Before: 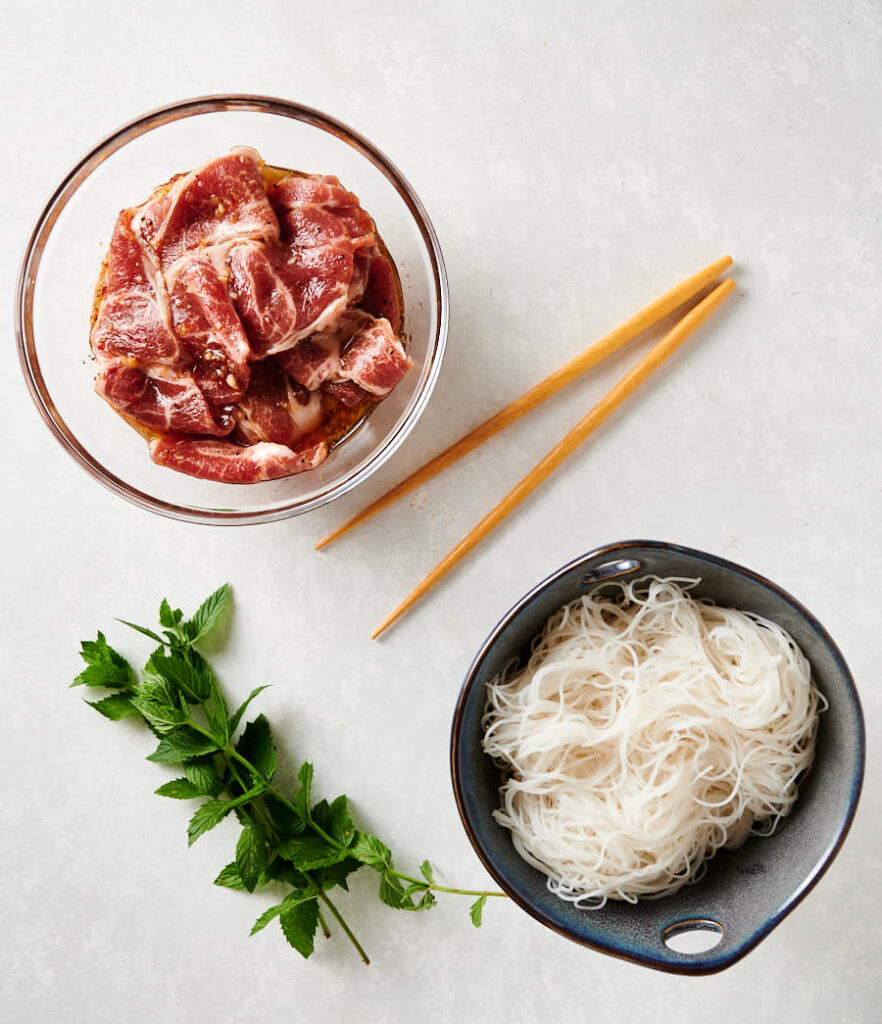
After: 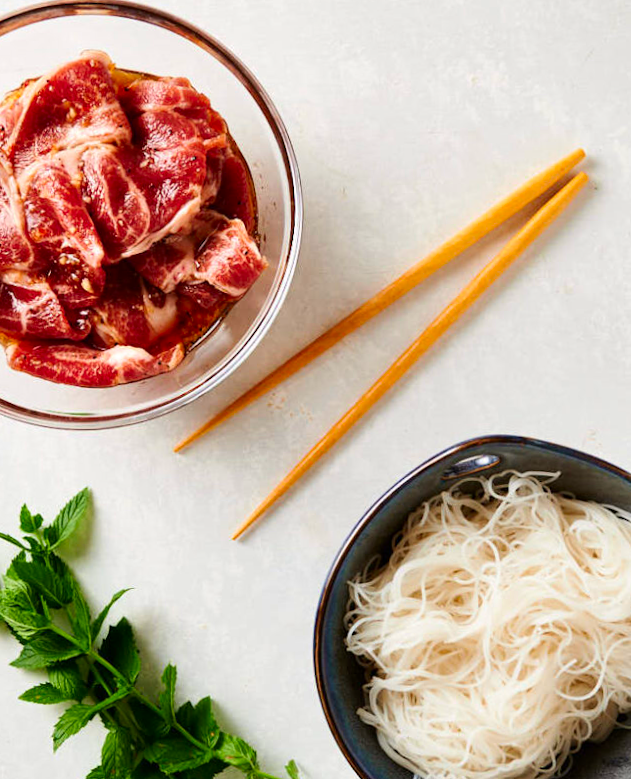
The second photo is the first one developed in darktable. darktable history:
velvia: strength 15%
crop and rotate: left 17.046%, top 10.659%, right 12.989%, bottom 14.553%
contrast brightness saturation: contrast 0.09, saturation 0.28
rotate and perspective: rotation -1.24°, automatic cropping off
